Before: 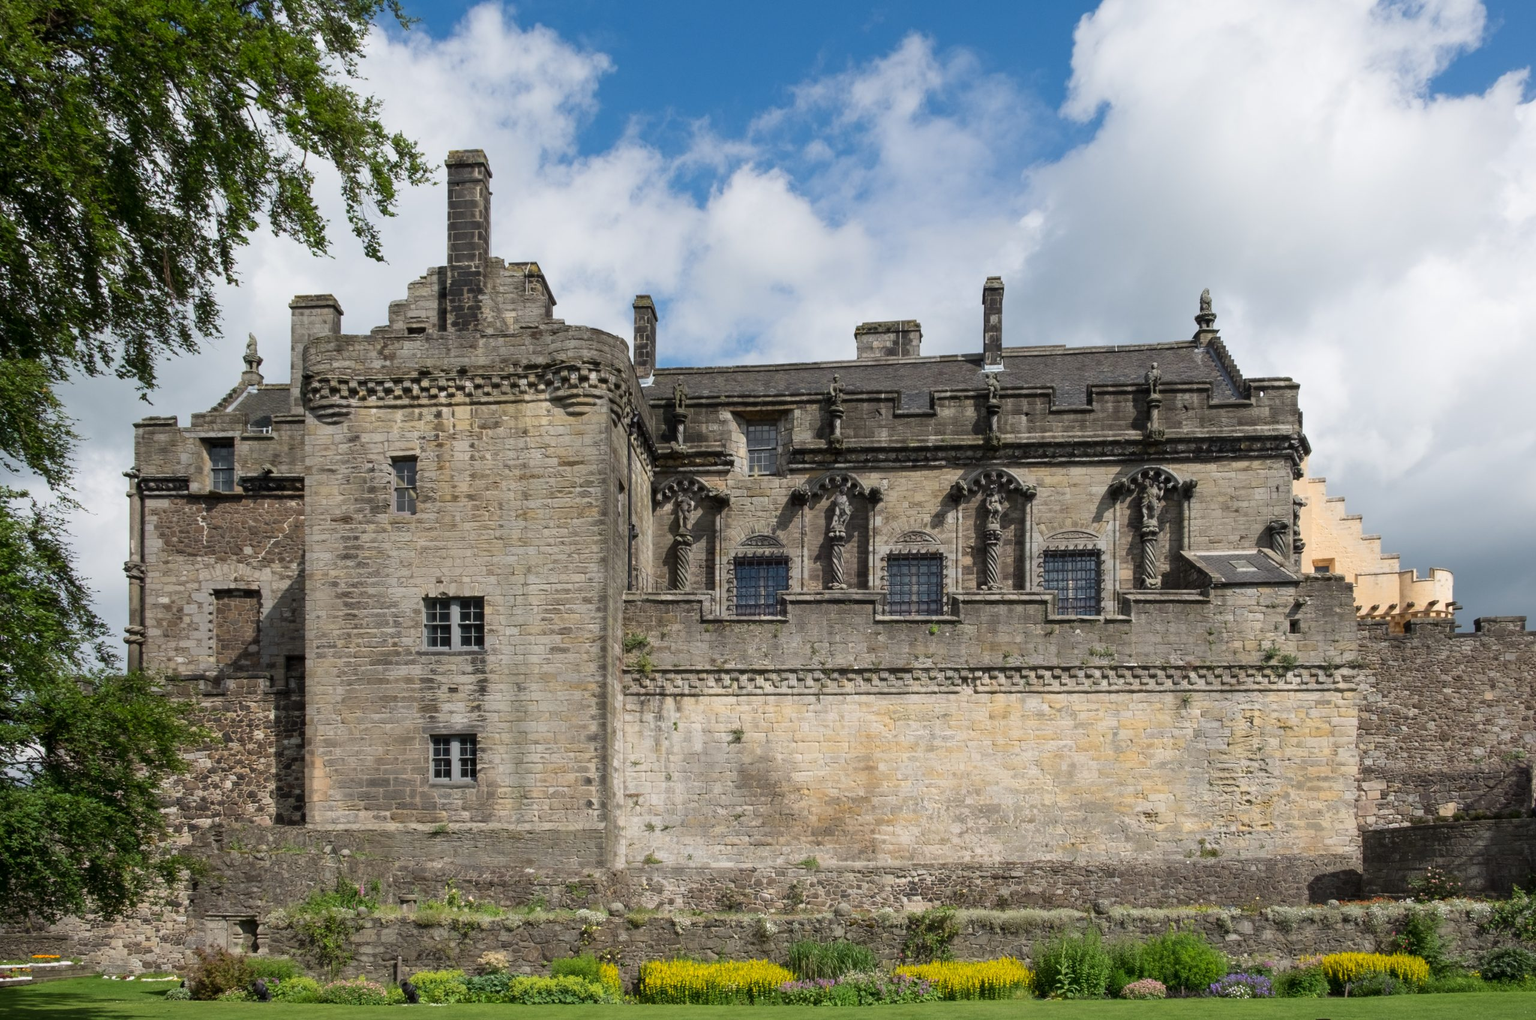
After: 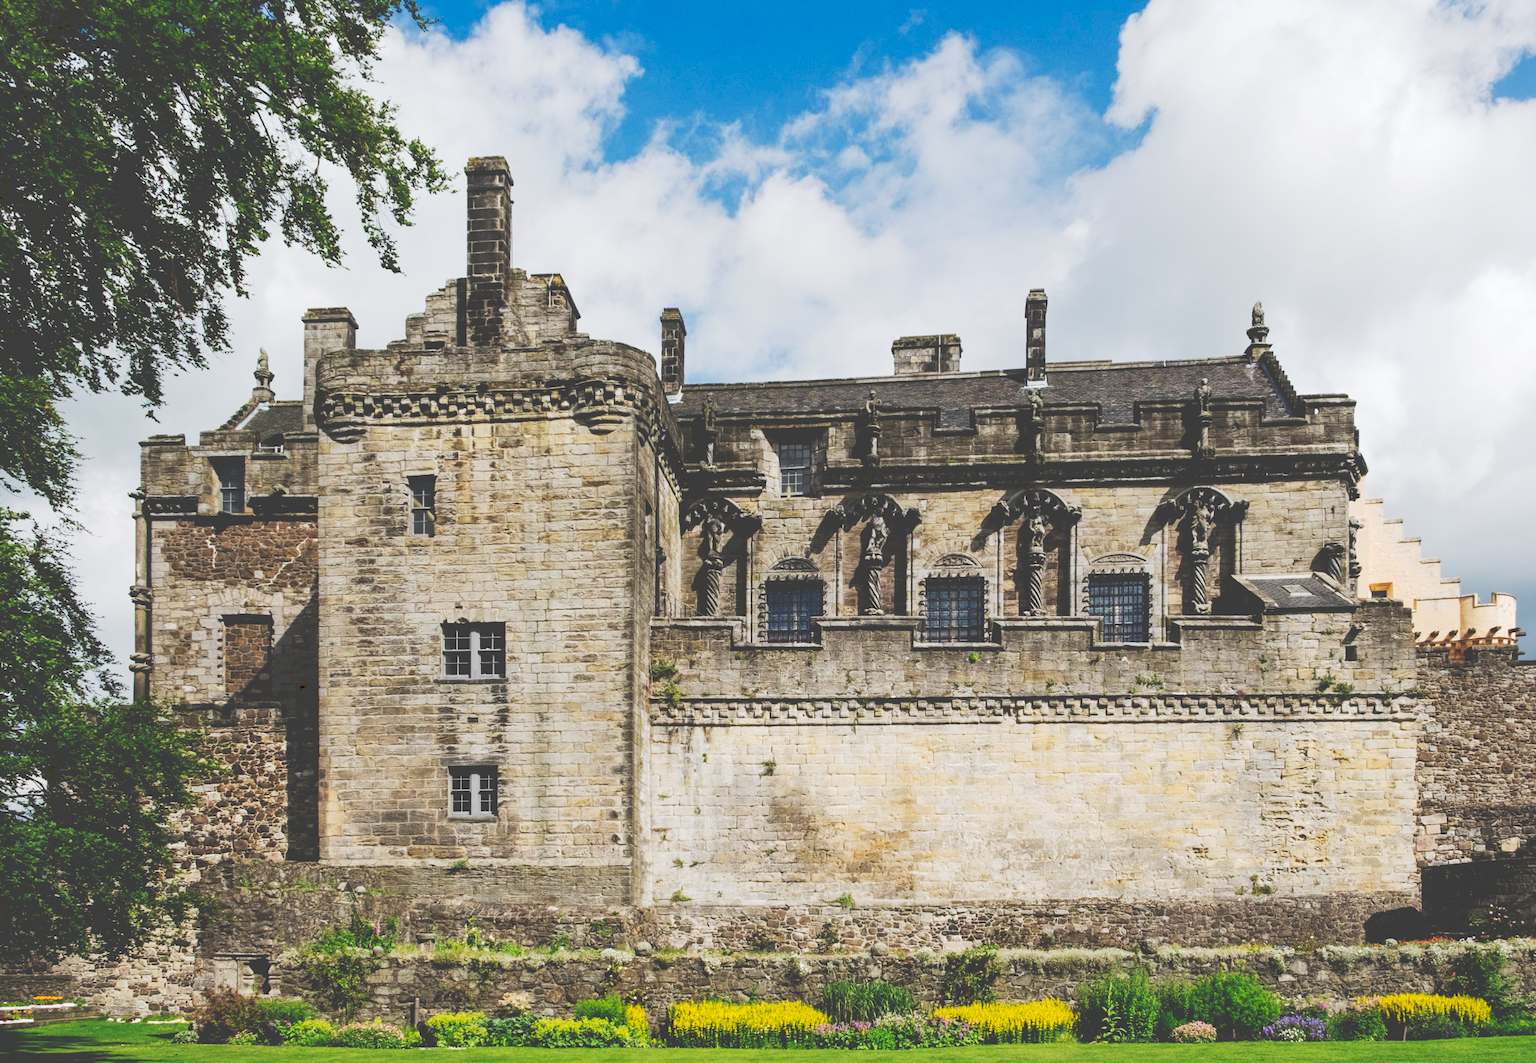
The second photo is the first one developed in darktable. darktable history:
local contrast: highlights 100%, shadows 100%, detail 120%, midtone range 0.2
tone curve: curves: ch0 [(0, 0) (0.003, 0.26) (0.011, 0.26) (0.025, 0.26) (0.044, 0.257) (0.069, 0.257) (0.1, 0.257) (0.136, 0.255) (0.177, 0.258) (0.224, 0.272) (0.277, 0.294) (0.335, 0.346) (0.399, 0.422) (0.468, 0.536) (0.543, 0.657) (0.623, 0.757) (0.709, 0.823) (0.801, 0.872) (0.898, 0.92) (1, 1)], preserve colors none
crop: right 4.126%, bottom 0.031%
